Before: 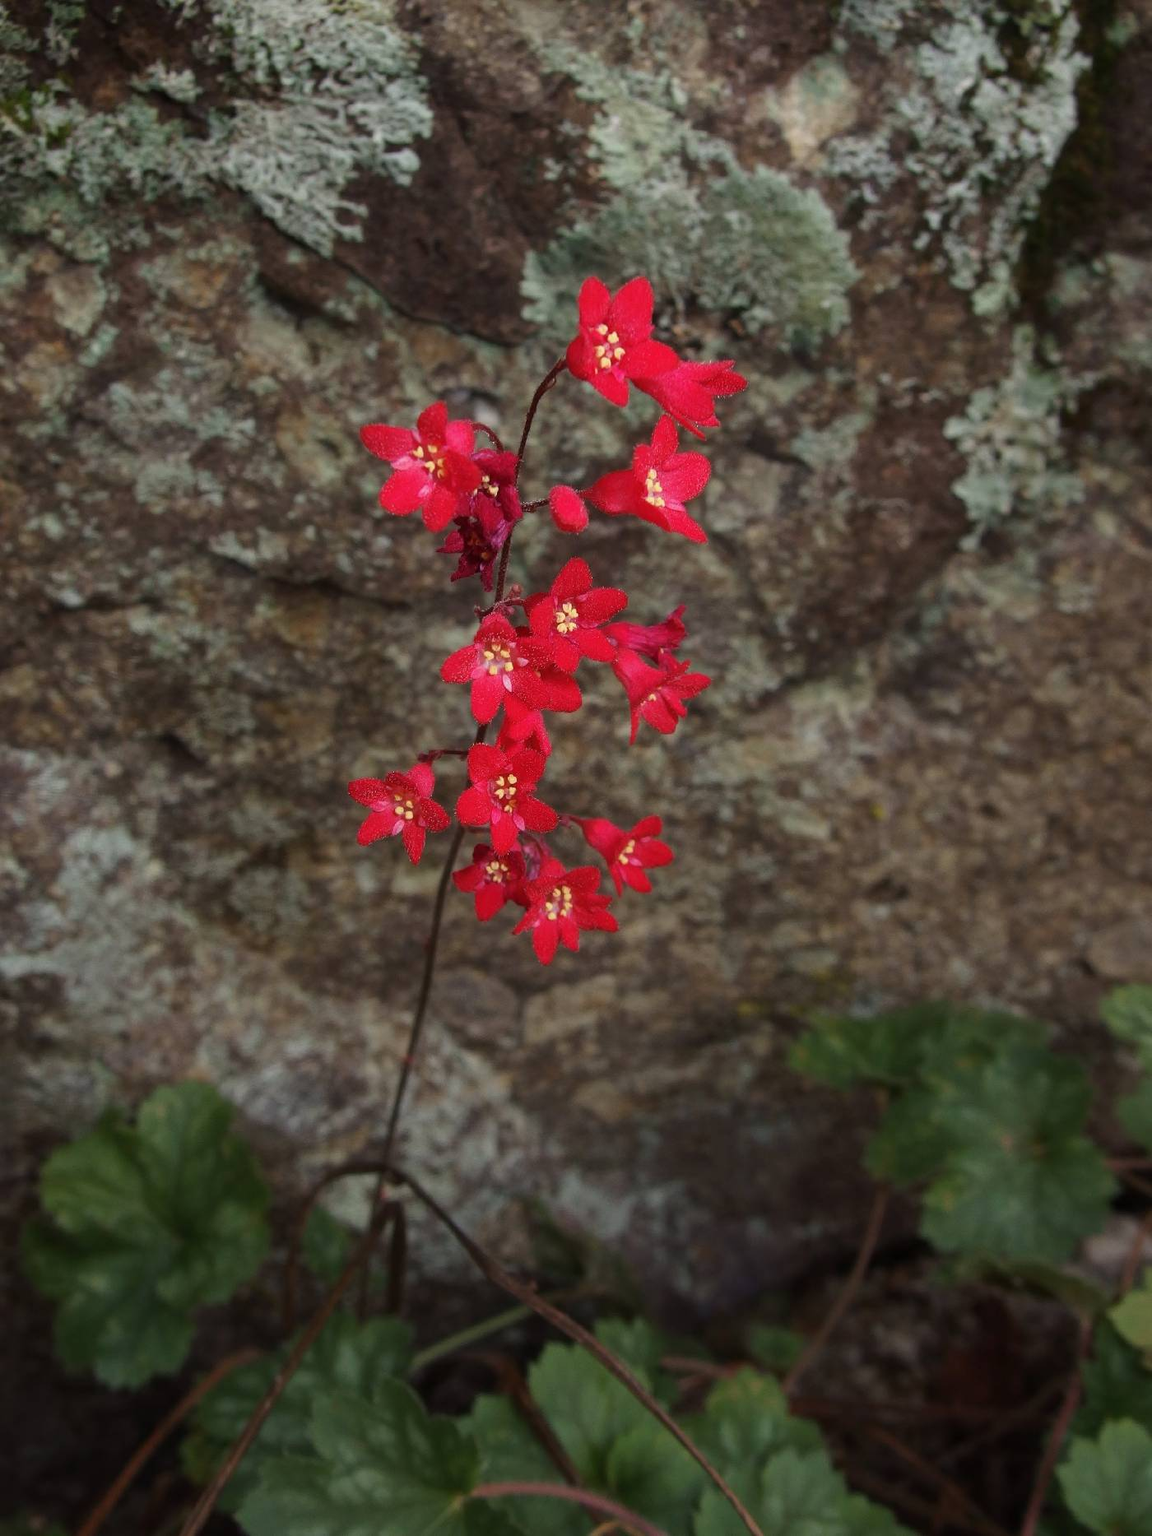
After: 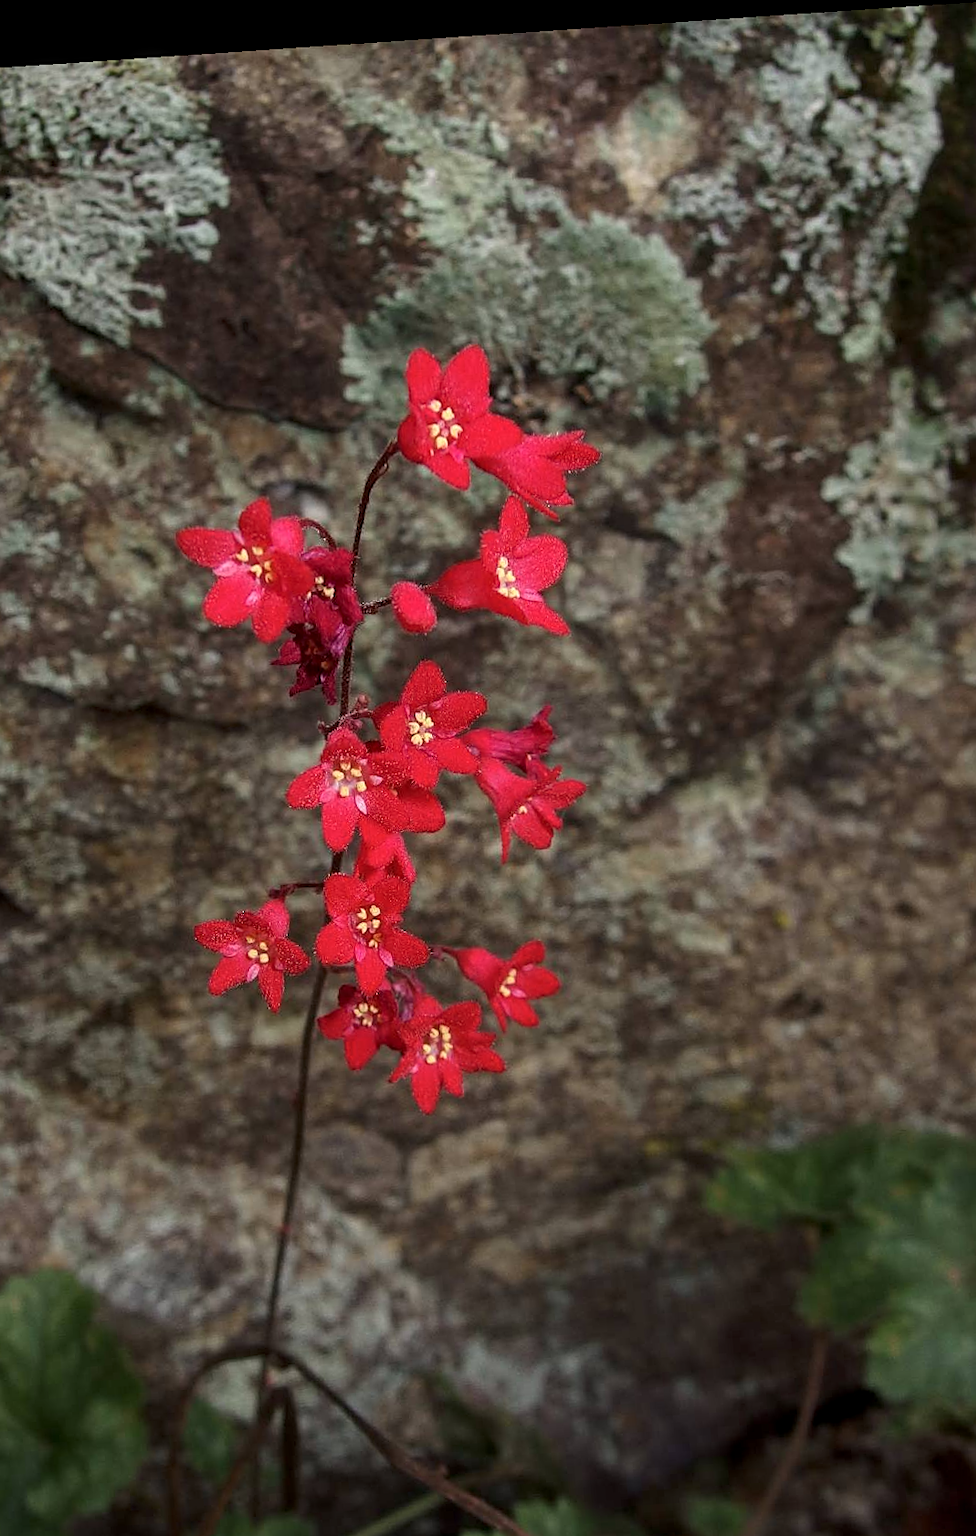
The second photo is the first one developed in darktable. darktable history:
rotate and perspective: rotation -4.2°, shear 0.006, automatic cropping off
sharpen: on, module defaults
crop: left 18.479%, right 12.2%, bottom 13.971%
local contrast: on, module defaults
